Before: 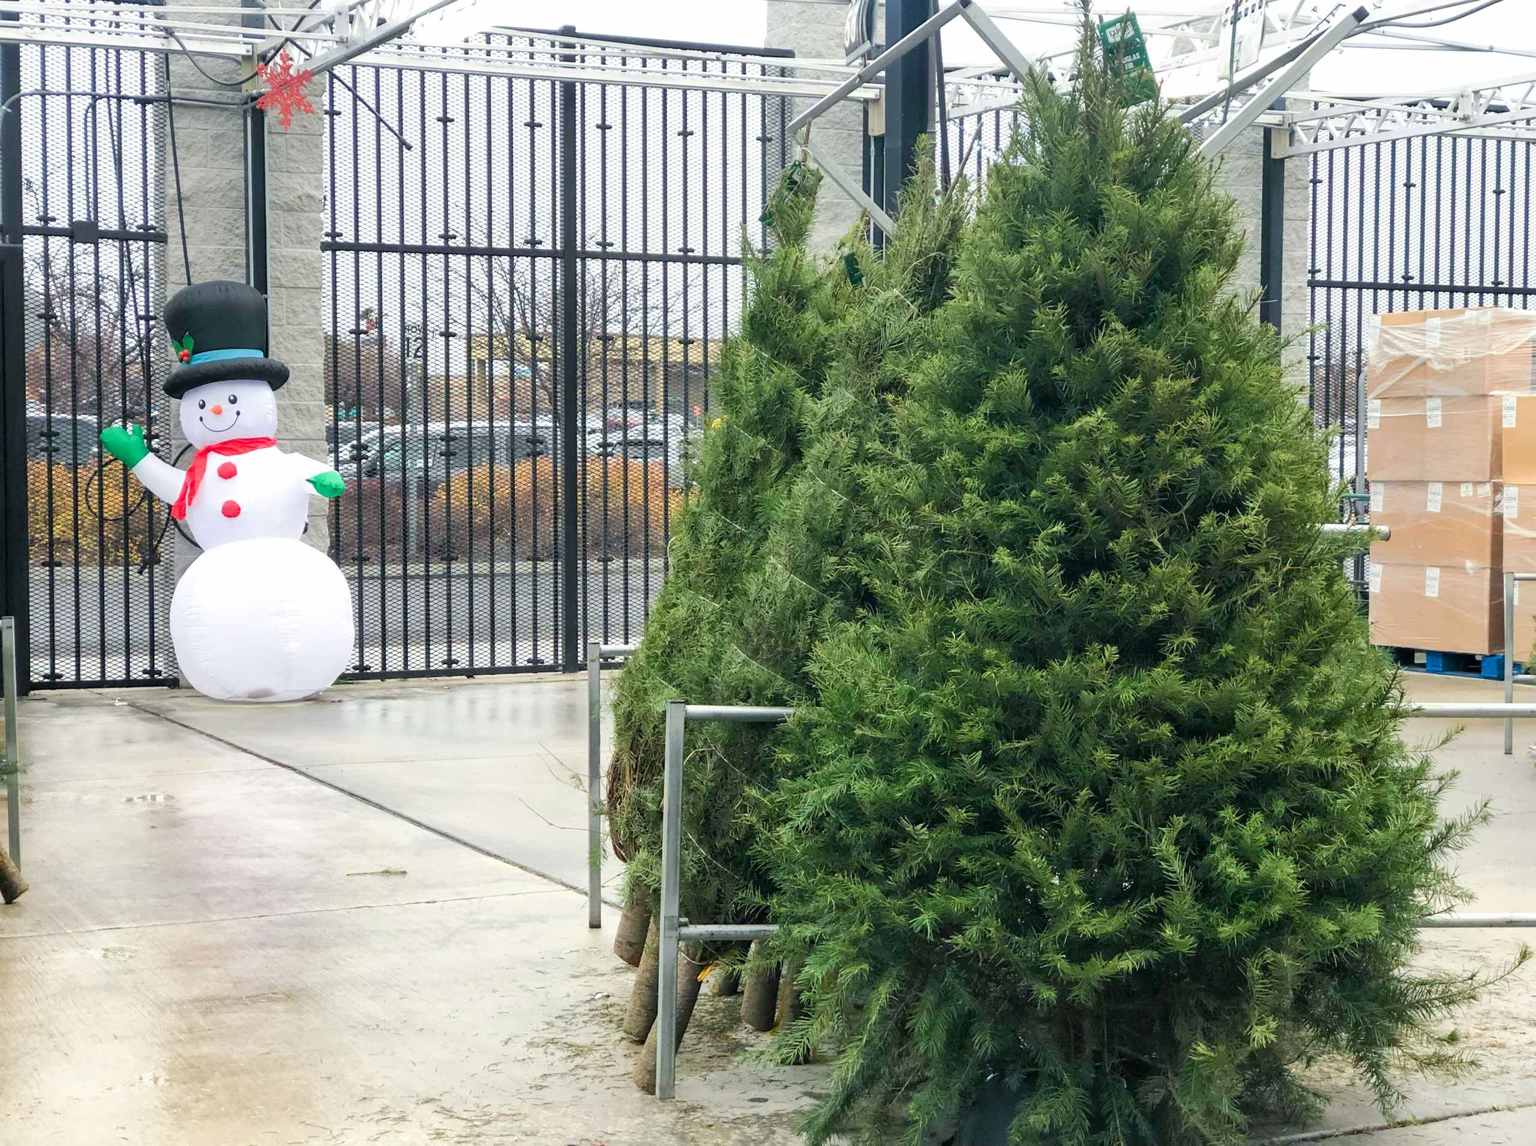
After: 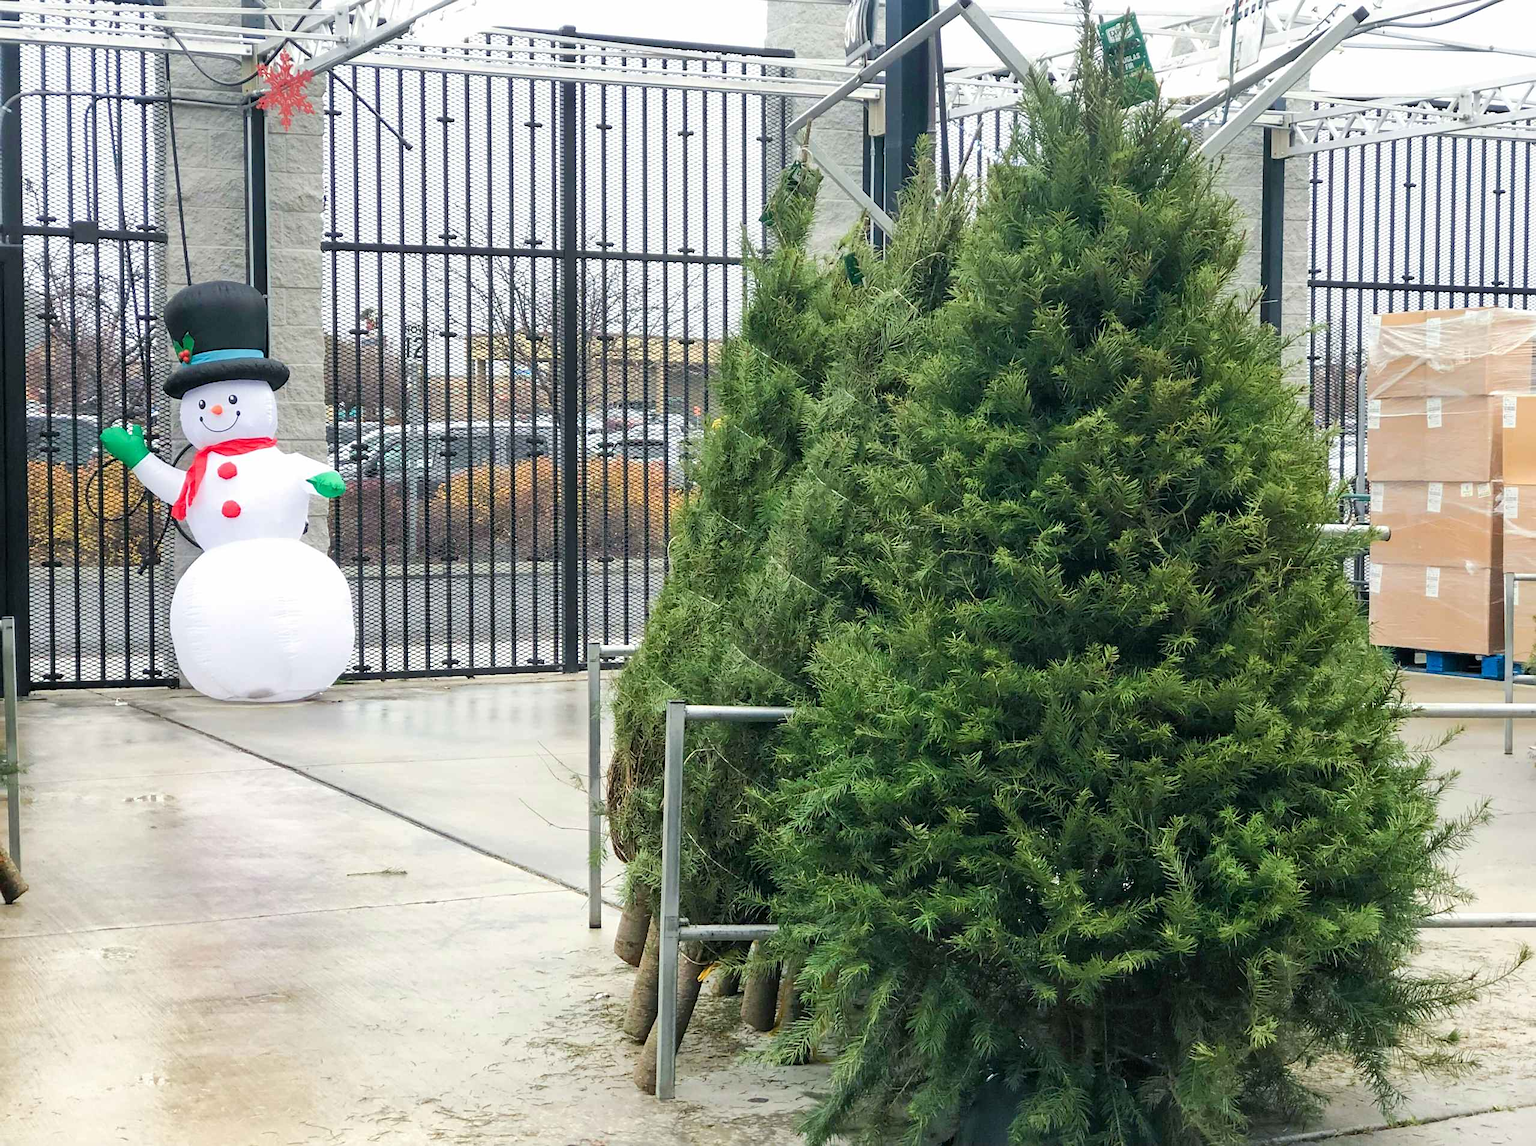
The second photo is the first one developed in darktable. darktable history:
sharpen: radius 1.481, amount 0.408, threshold 1.56
